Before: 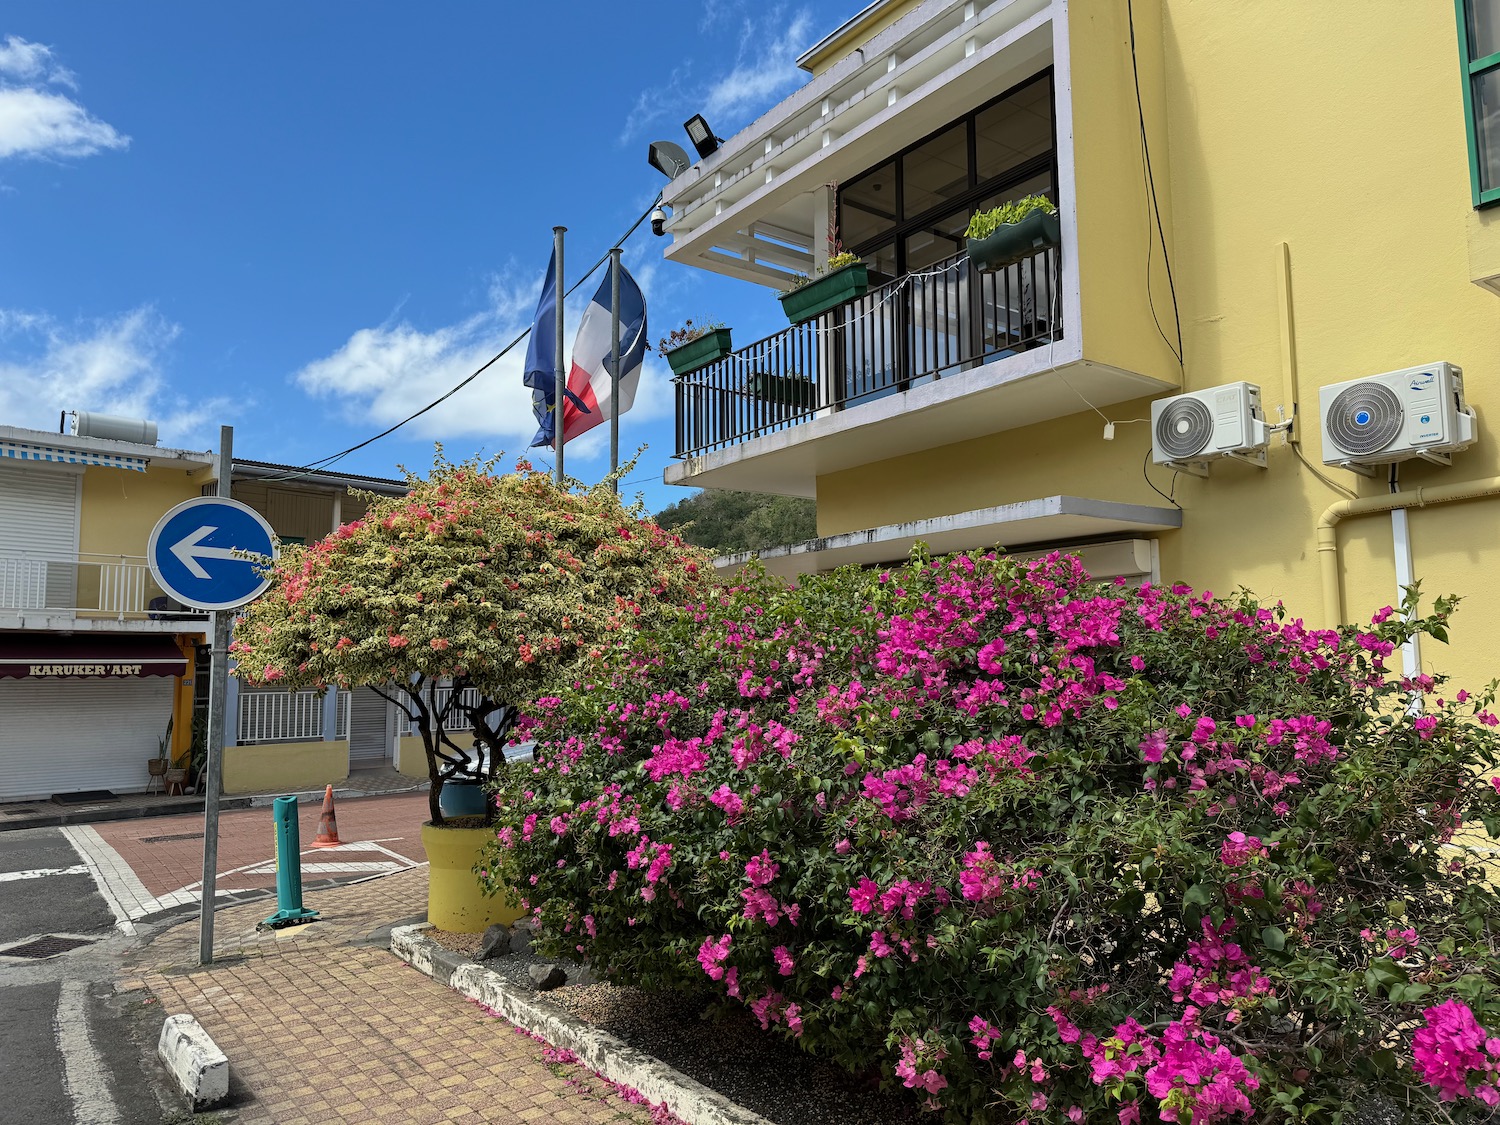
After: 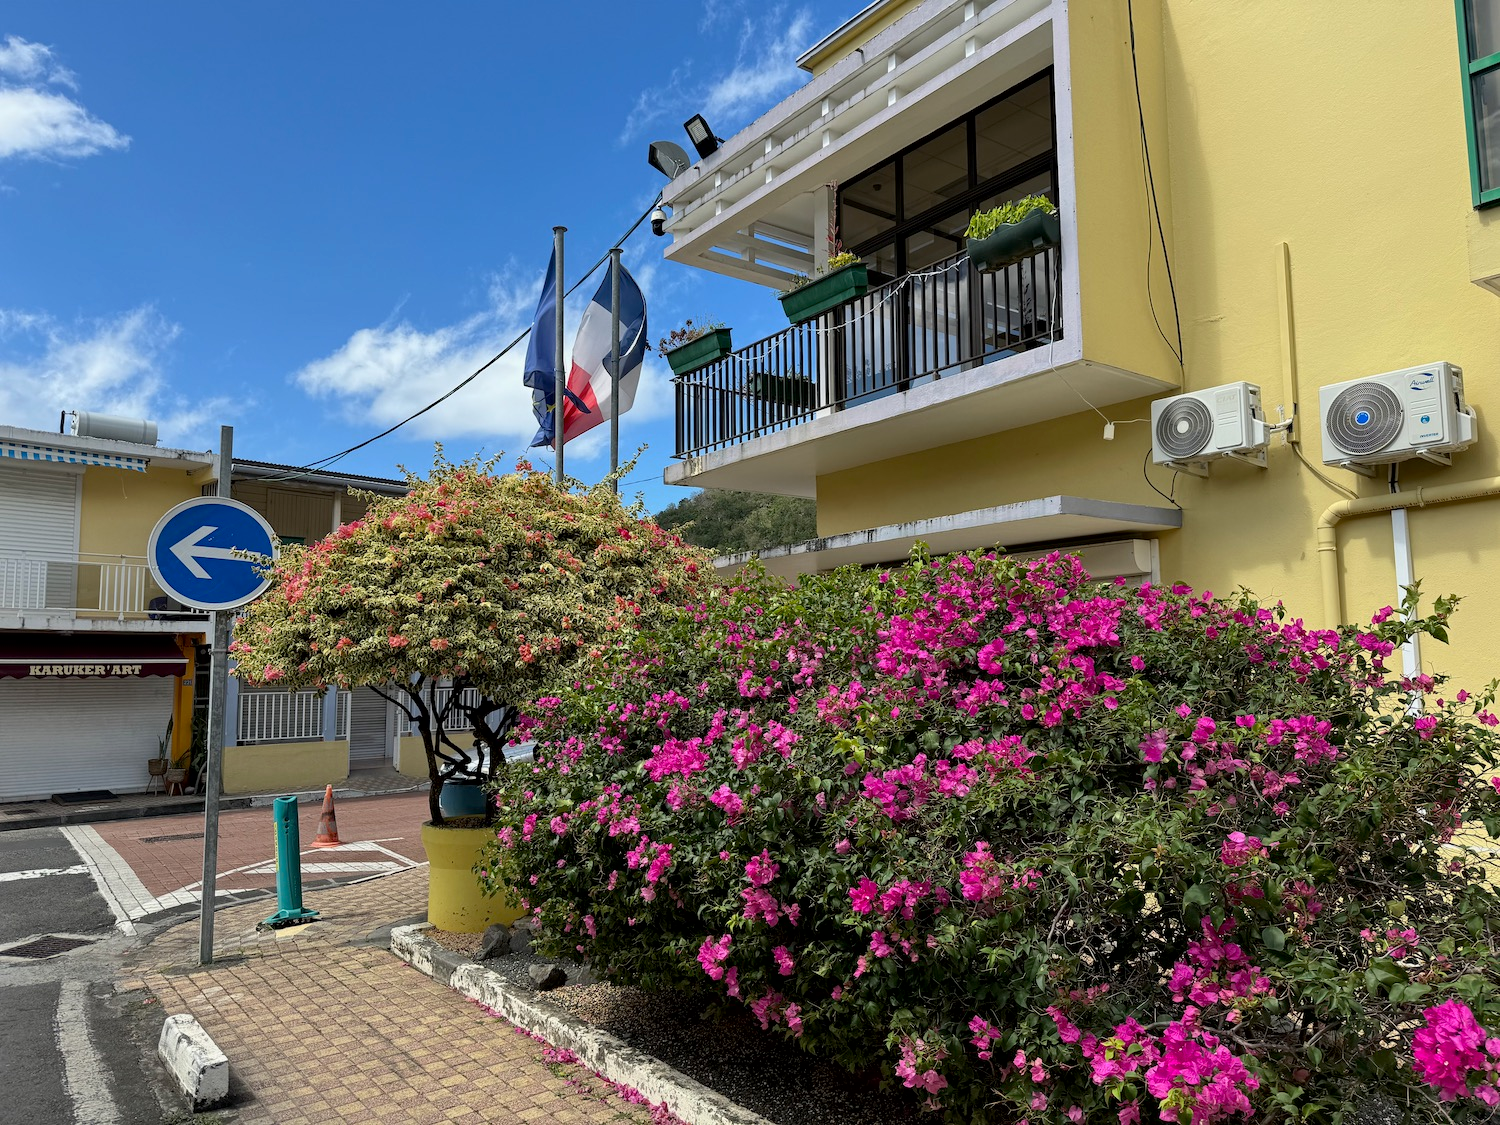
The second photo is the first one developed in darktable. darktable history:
local contrast: mode bilateral grid, contrast 16, coarseness 36, detail 104%, midtone range 0.2
